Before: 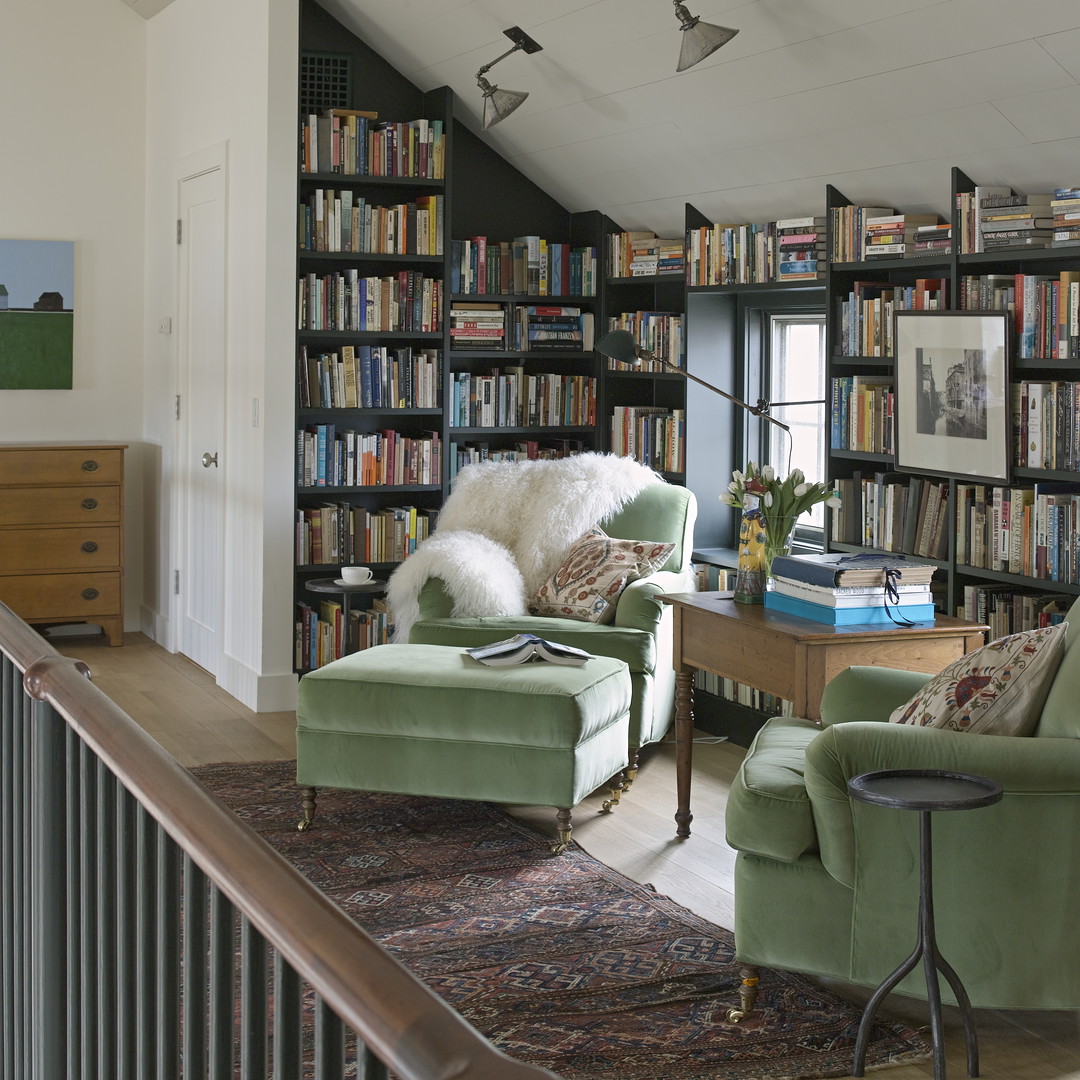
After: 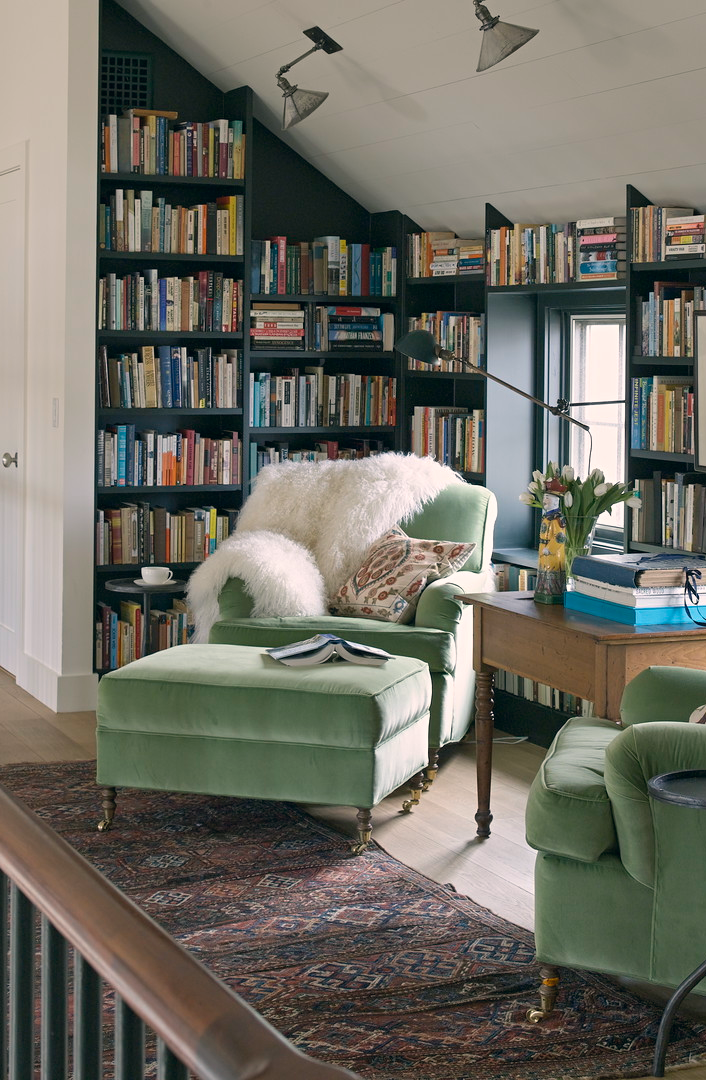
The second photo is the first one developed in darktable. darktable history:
crop and rotate: left 18.579%, right 15.981%
color correction: highlights a* 5.44, highlights b* 5.3, shadows a* -4.71, shadows b* -5
